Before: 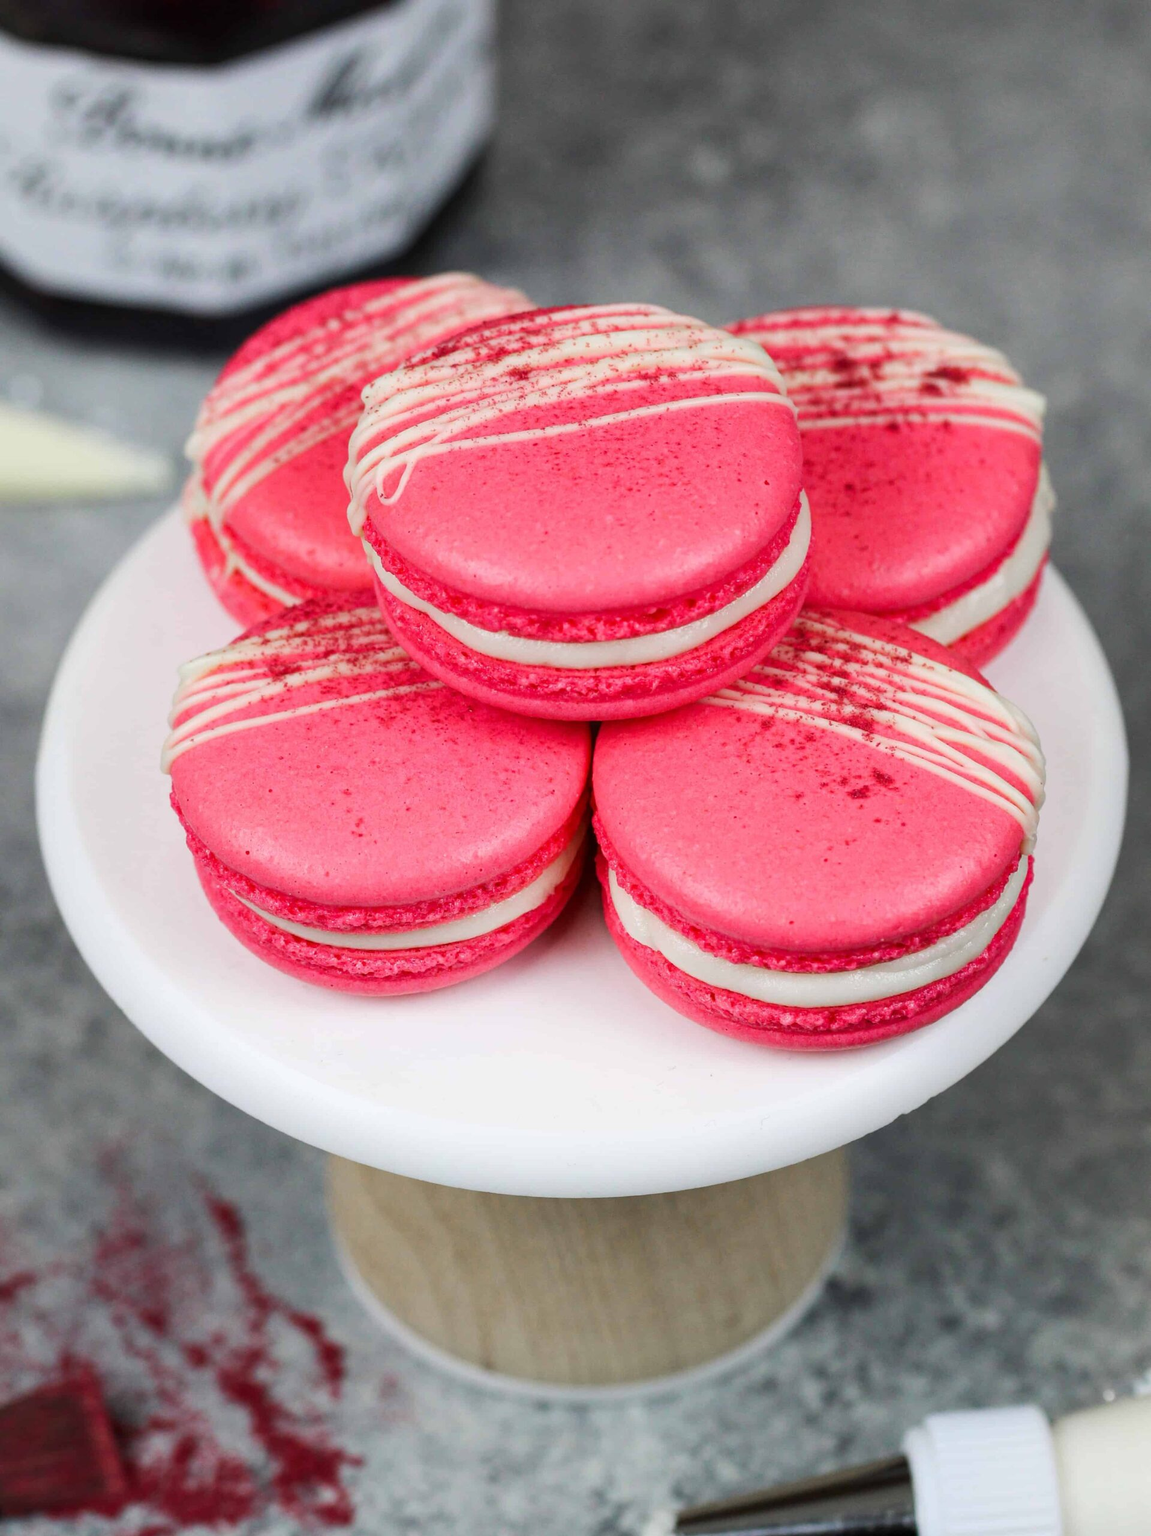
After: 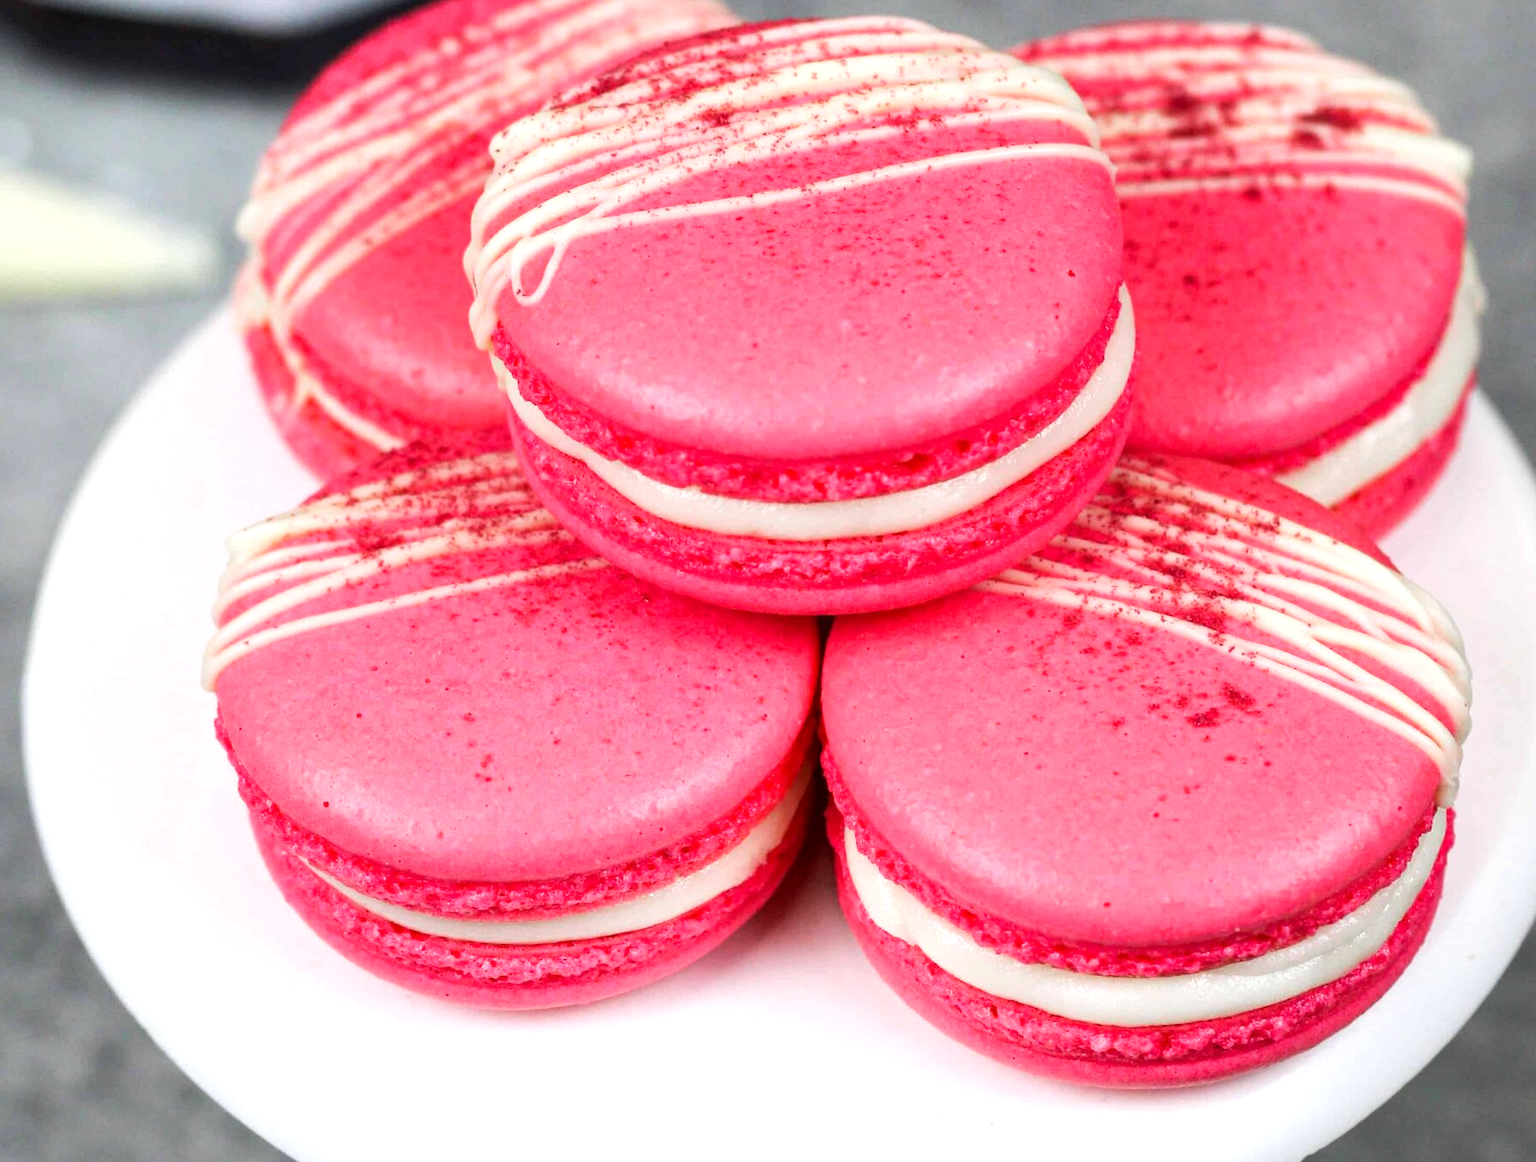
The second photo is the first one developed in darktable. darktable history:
exposure: black level correction 0.001, exposure 0.499 EV, compensate exposure bias true, compensate highlight preservation false
crop: left 1.791%, top 19.035%, right 5.195%, bottom 28.213%
